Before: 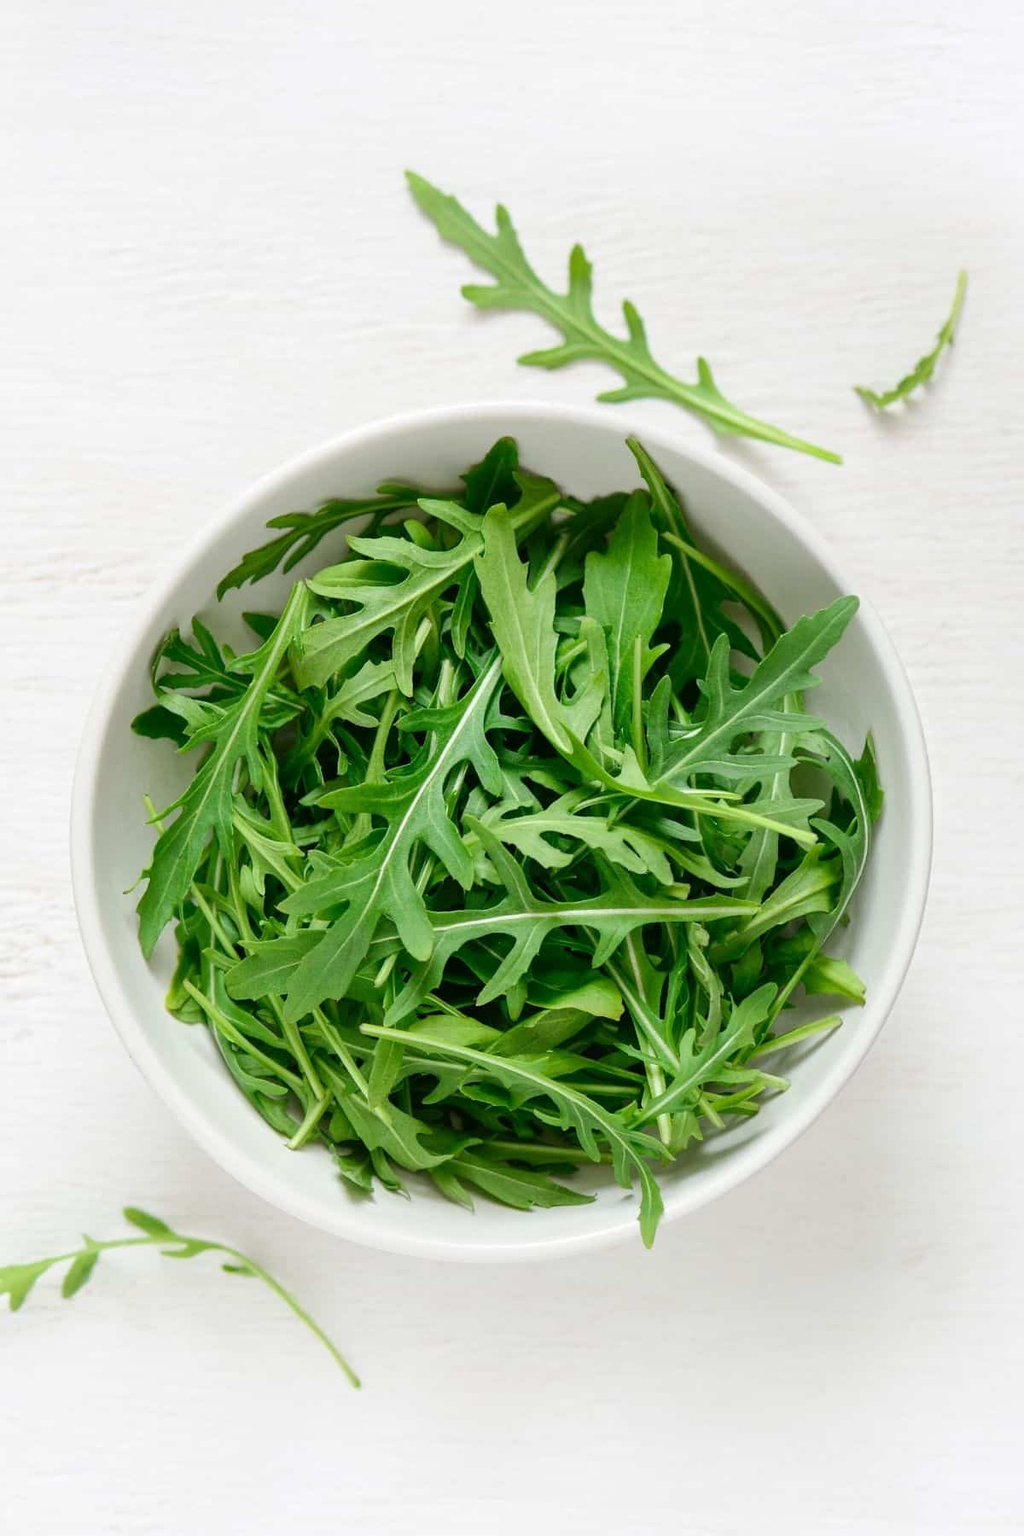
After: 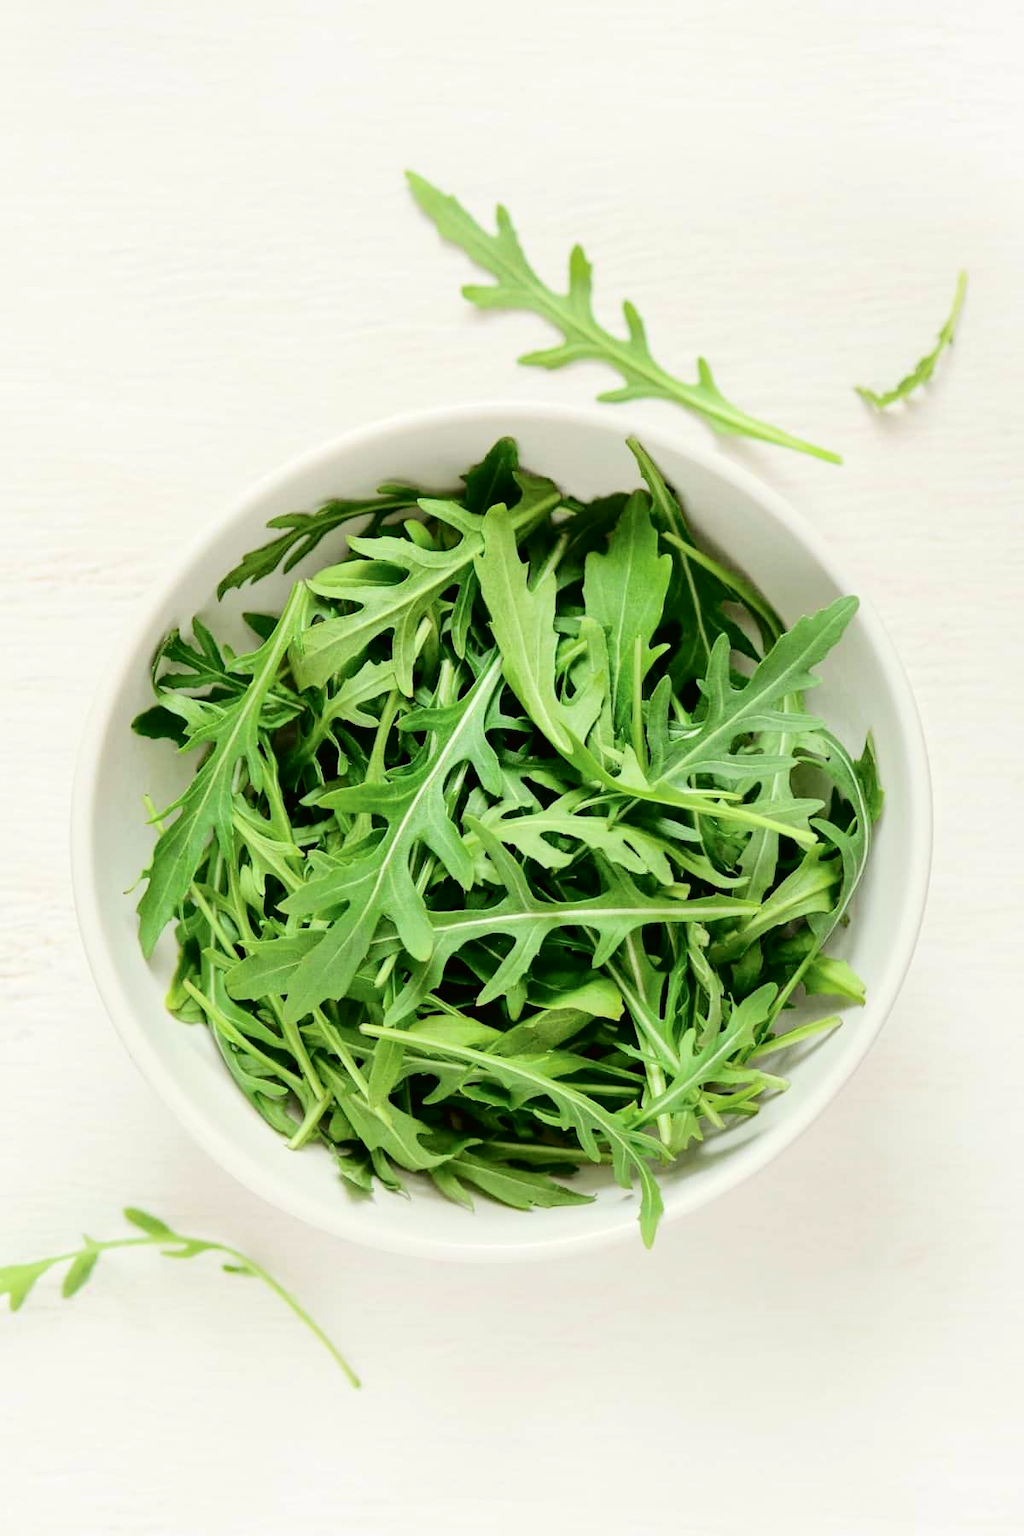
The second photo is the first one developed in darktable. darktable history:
color correction: highlights a* -0.933, highlights b* 4.44, shadows a* 3.54
tone curve: curves: ch0 [(0, 0) (0.003, 0.001) (0.011, 0.006) (0.025, 0.012) (0.044, 0.018) (0.069, 0.025) (0.1, 0.045) (0.136, 0.074) (0.177, 0.124) (0.224, 0.196) (0.277, 0.289) (0.335, 0.396) (0.399, 0.495) (0.468, 0.585) (0.543, 0.663) (0.623, 0.728) (0.709, 0.808) (0.801, 0.87) (0.898, 0.932) (1, 1)], color space Lab, independent channels, preserve colors none
